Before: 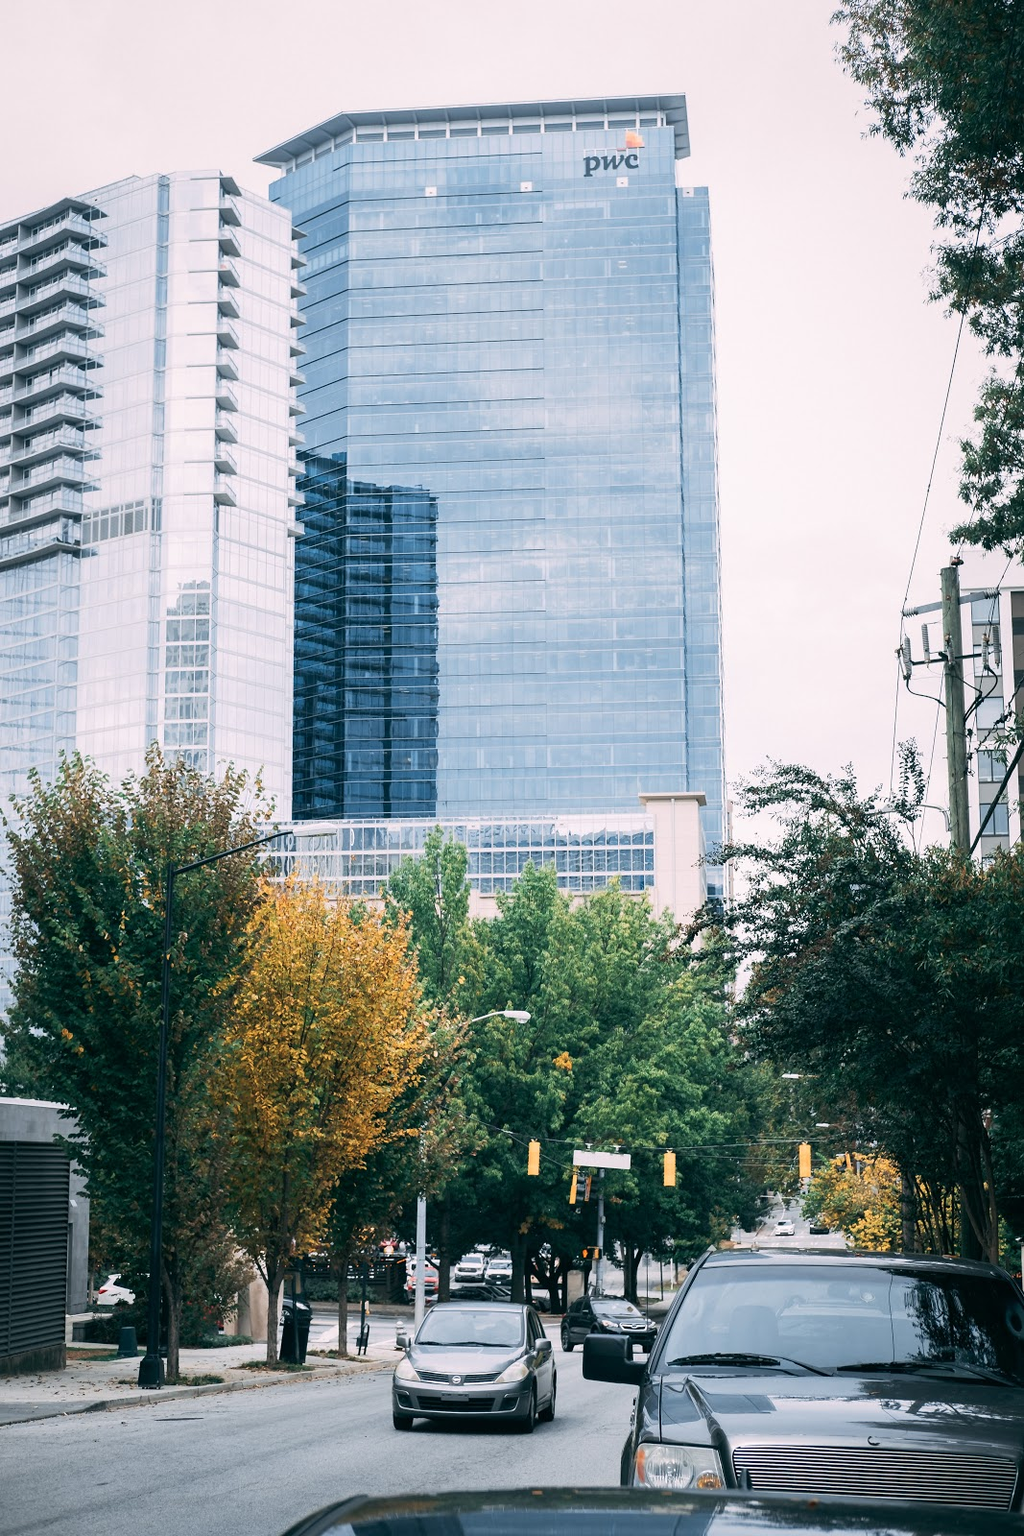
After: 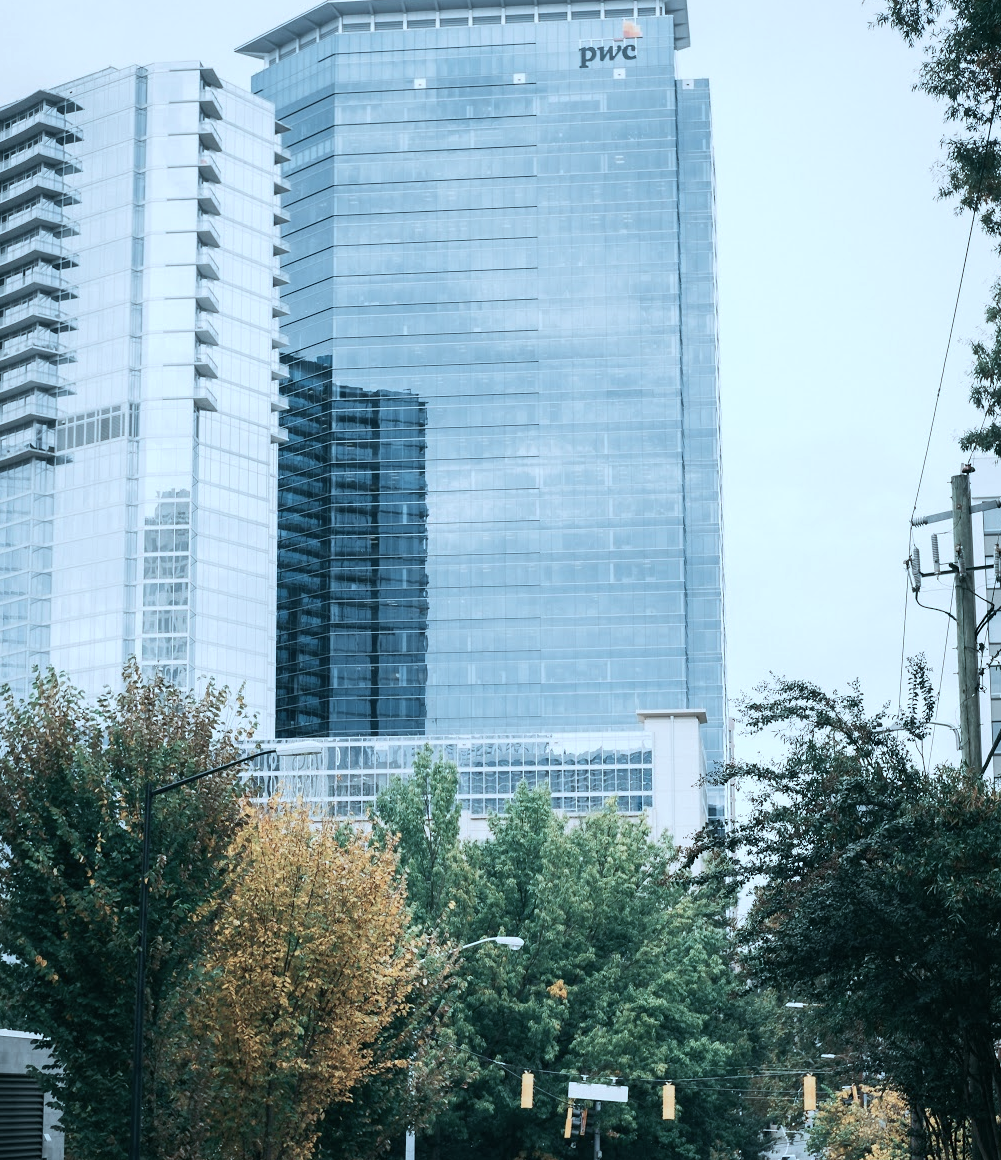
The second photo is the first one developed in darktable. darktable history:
crop: left 2.737%, top 7.287%, right 3.421%, bottom 20.179%
color correction: highlights a* -12.64, highlights b* -18.1, saturation 0.7
